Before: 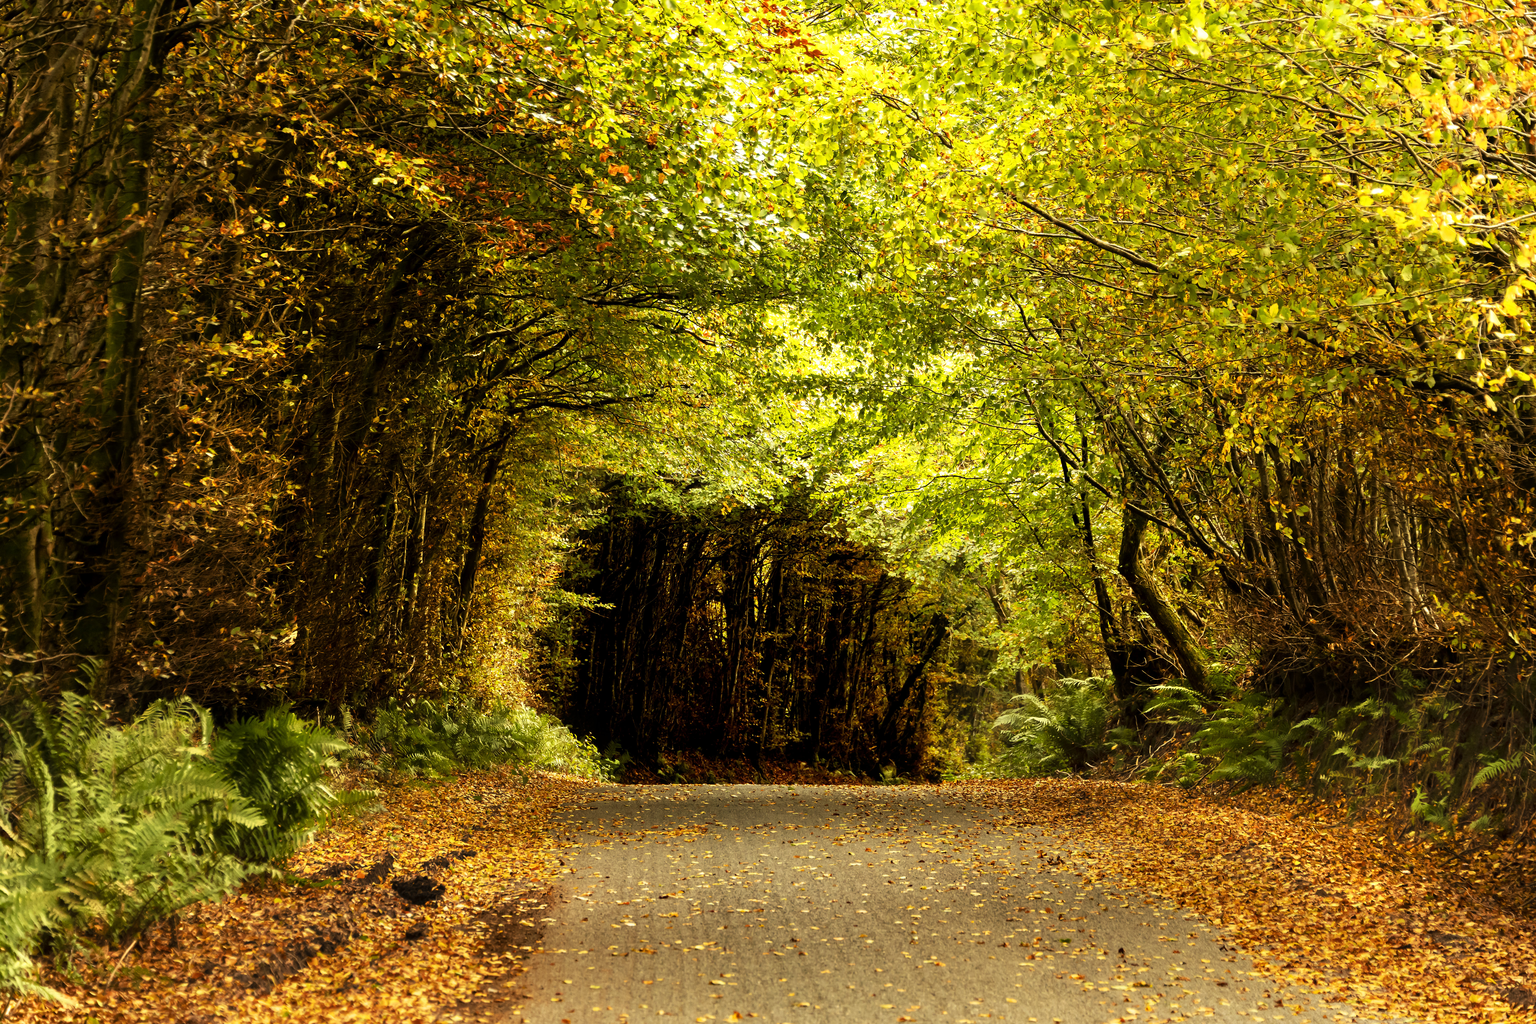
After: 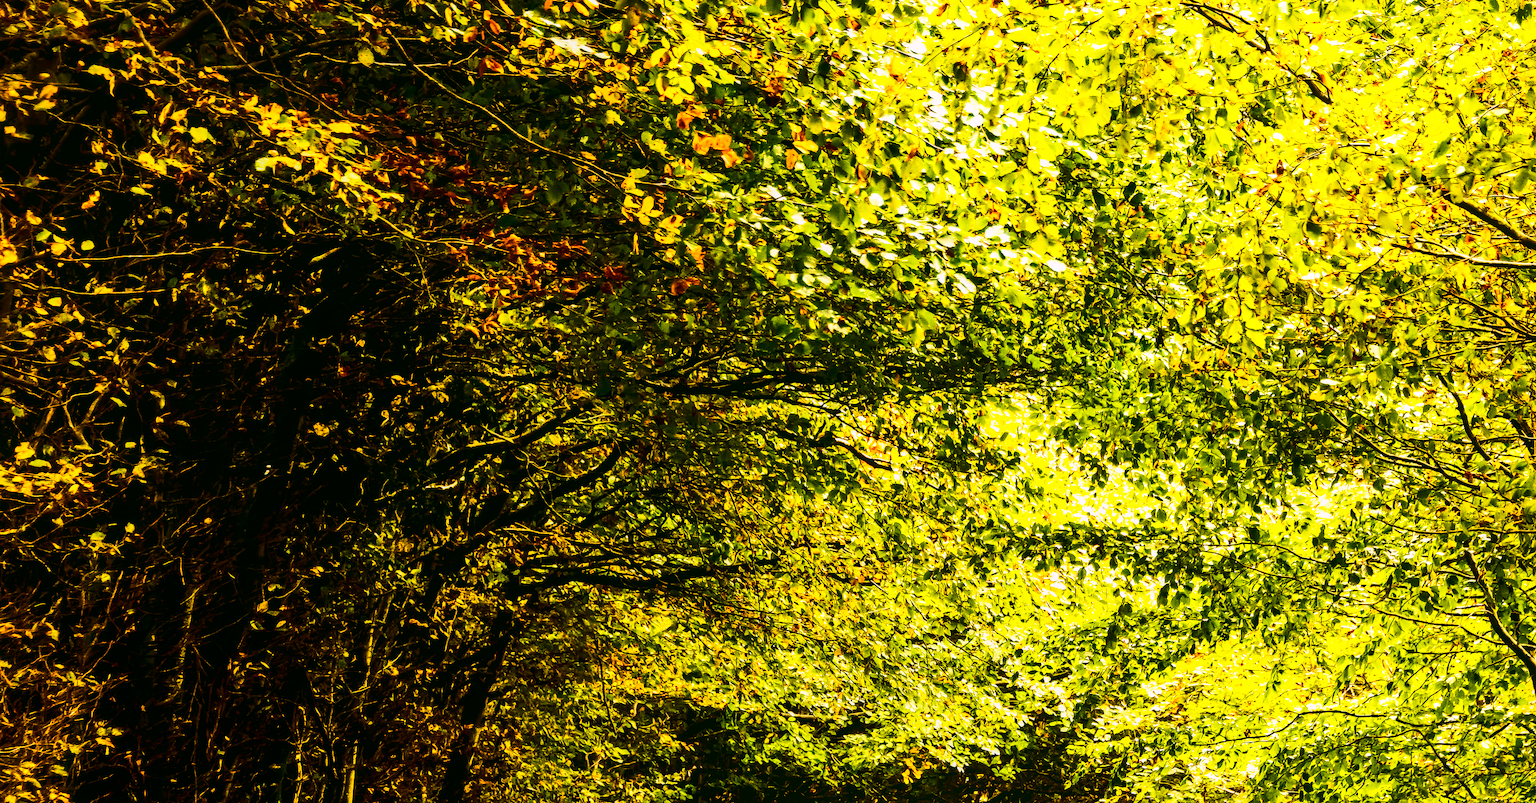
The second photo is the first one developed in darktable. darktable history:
crop: left 15.306%, top 9.065%, right 30.789%, bottom 48.638%
color correction: highlights a* 4.02, highlights b* 4.98, shadows a* -7.55, shadows b* 4.98
white balance: red 0.984, blue 1.059
local contrast: on, module defaults
color balance rgb: perceptual saturation grading › global saturation 30%, global vibrance 20%
contrast brightness saturation: contrast 0.5, saturation -0.1
